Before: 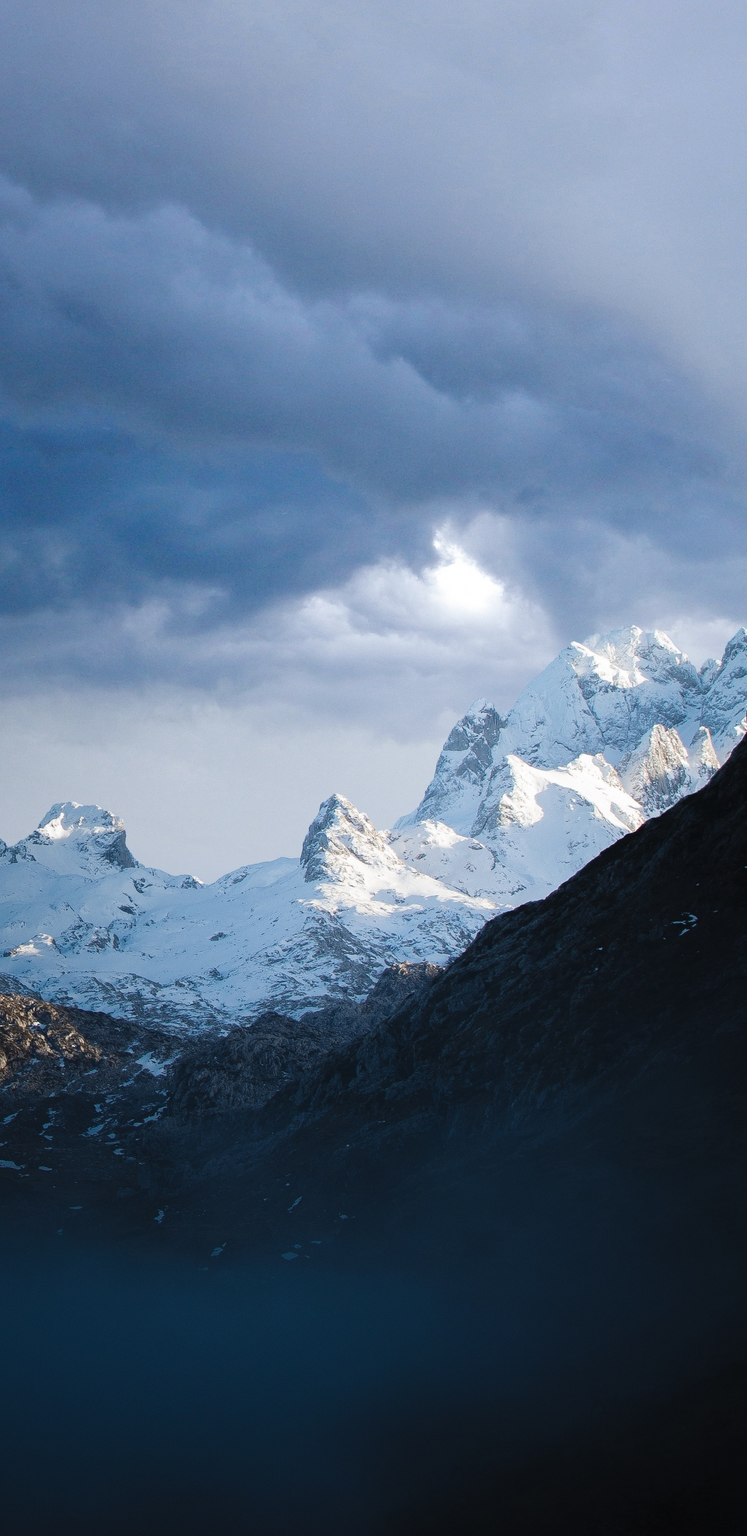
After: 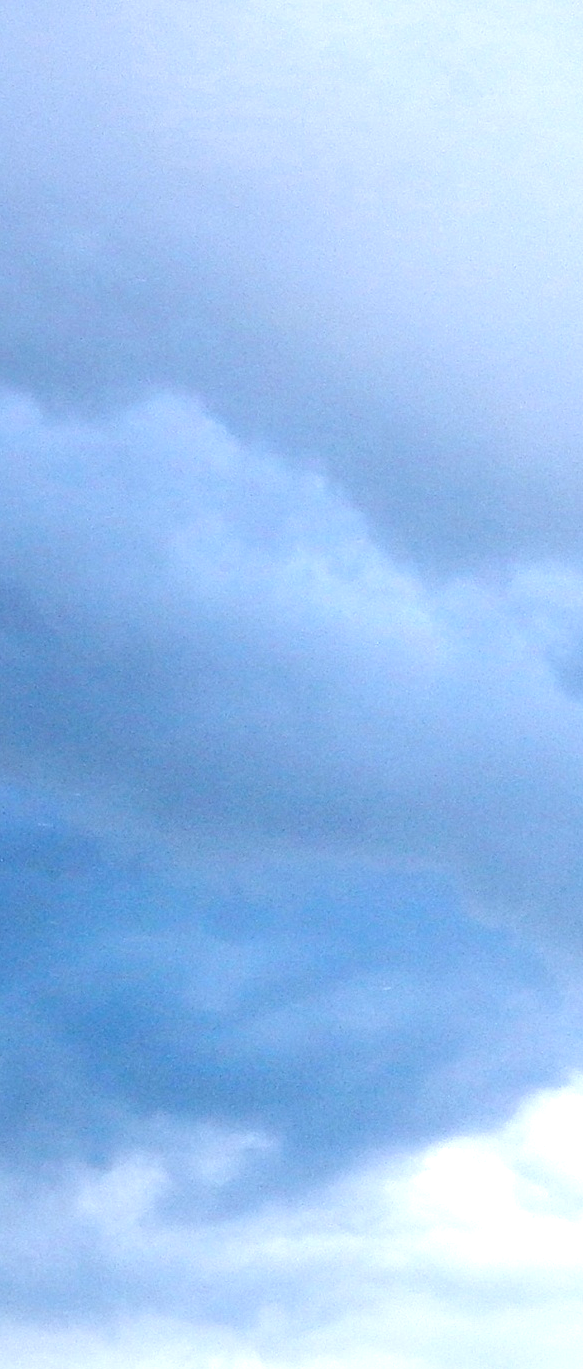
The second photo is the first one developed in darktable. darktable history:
crop and rotate: left 11.235%, top 0.057%, right 48.265%, bottom 53.688%
exposure: black level correction 0, exposure 1.101 EV, compensate exposure bias true, compensate highlight preservation false
